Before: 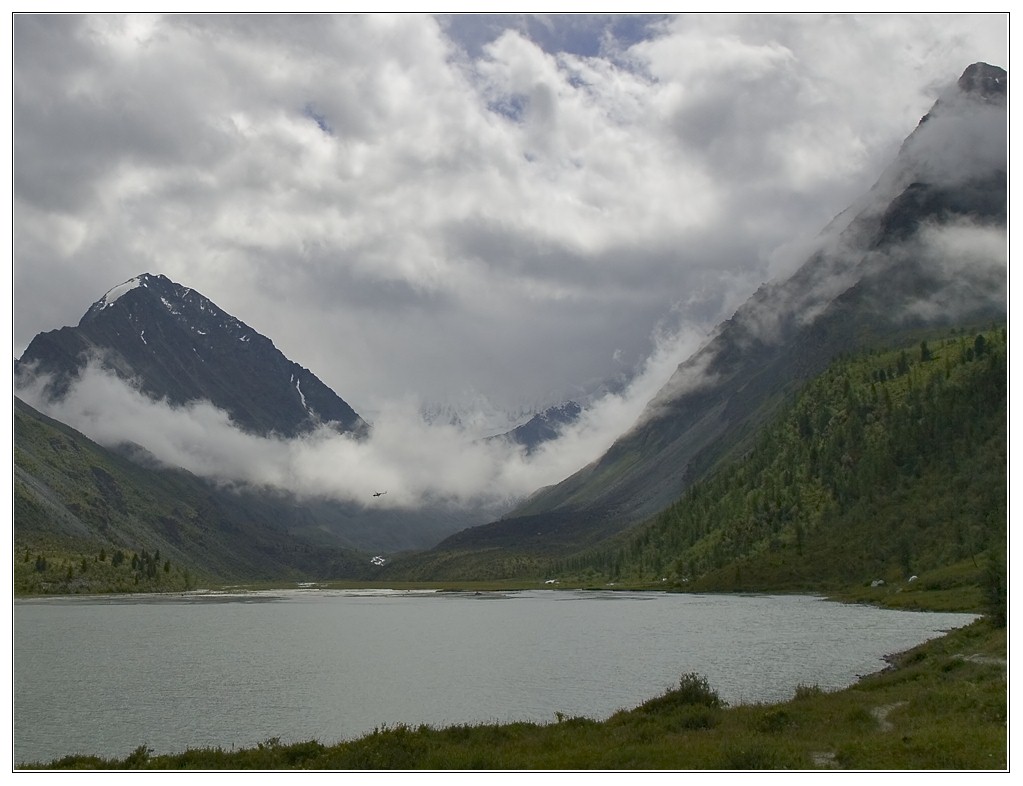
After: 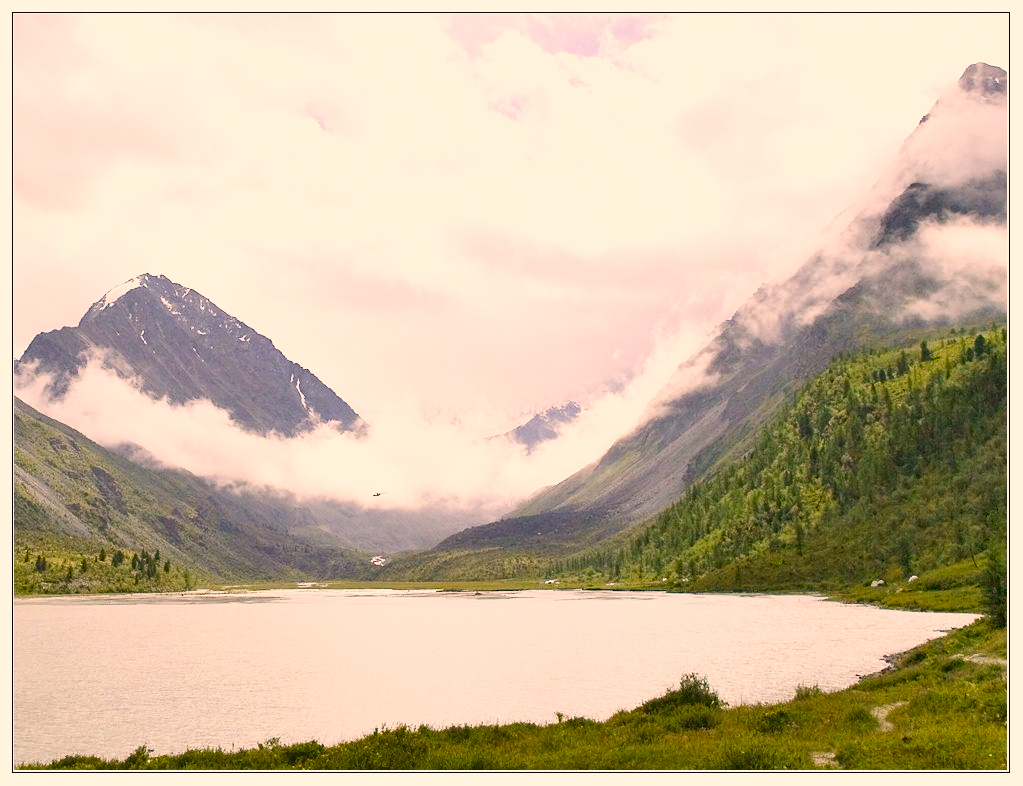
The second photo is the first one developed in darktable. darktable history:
exposure: exposure 0.657 EV, compensate highlight preservation false
color correction: highlights a* 17.88, highlights b* 18.79
white balance: red 0.986, blue 1.01
base curve: curves: ch0 [(0, 0.003) (0.001, 0.002) (0.006, 0.004) (0.02, 0.022) (0.048, 0.086) (0.094, 0.234) (0.162, 0.431) (0.258, 0.629) (0.385, 0.8) (0.548, 0.918) (0.751, 0.988) (1, 1)], preserve colors none
